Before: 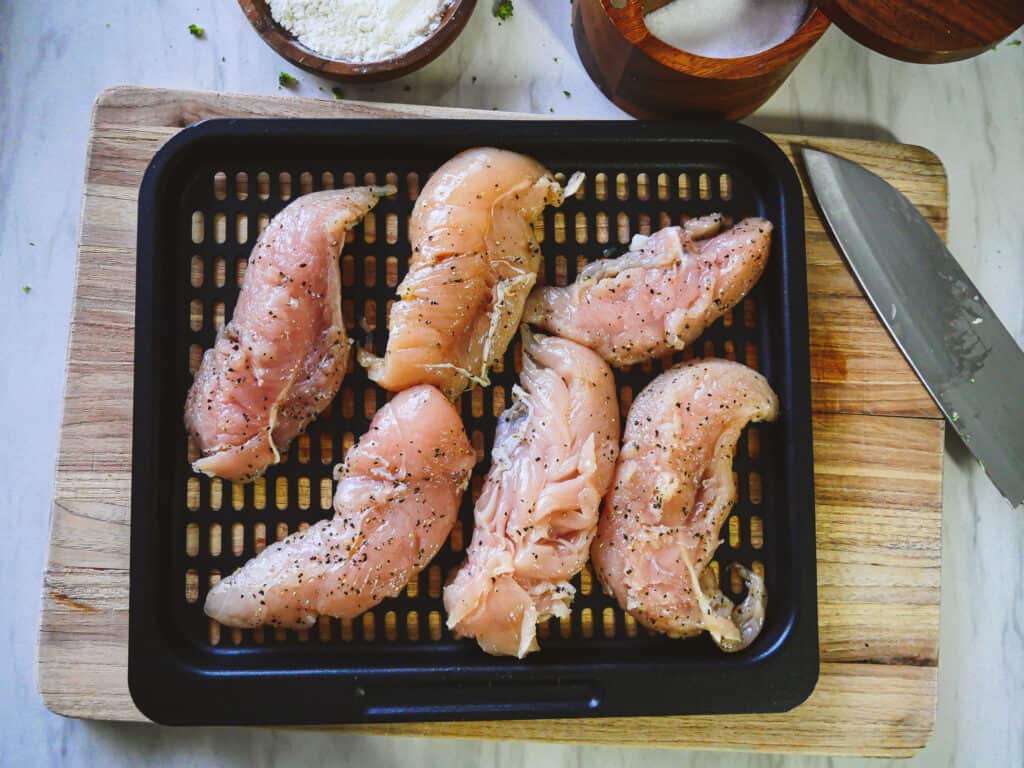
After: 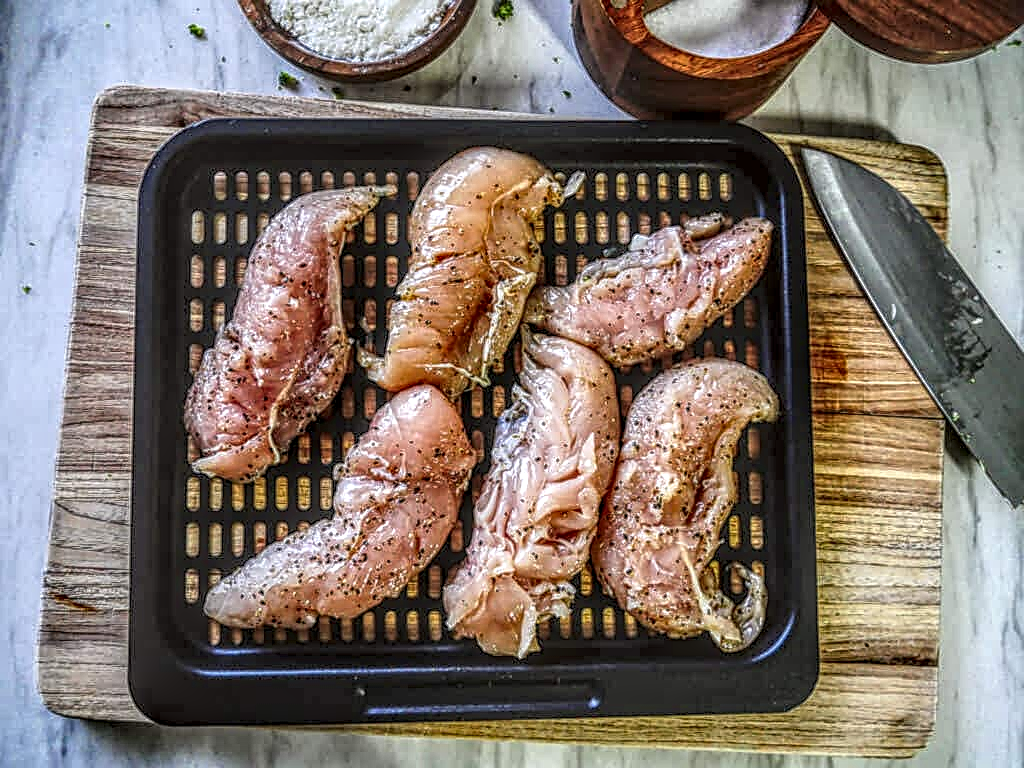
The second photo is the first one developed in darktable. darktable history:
sharpen: on, module defaults
local contrast: highlights 4%, shadows 2%, detail 298%, midtone range 0.3
